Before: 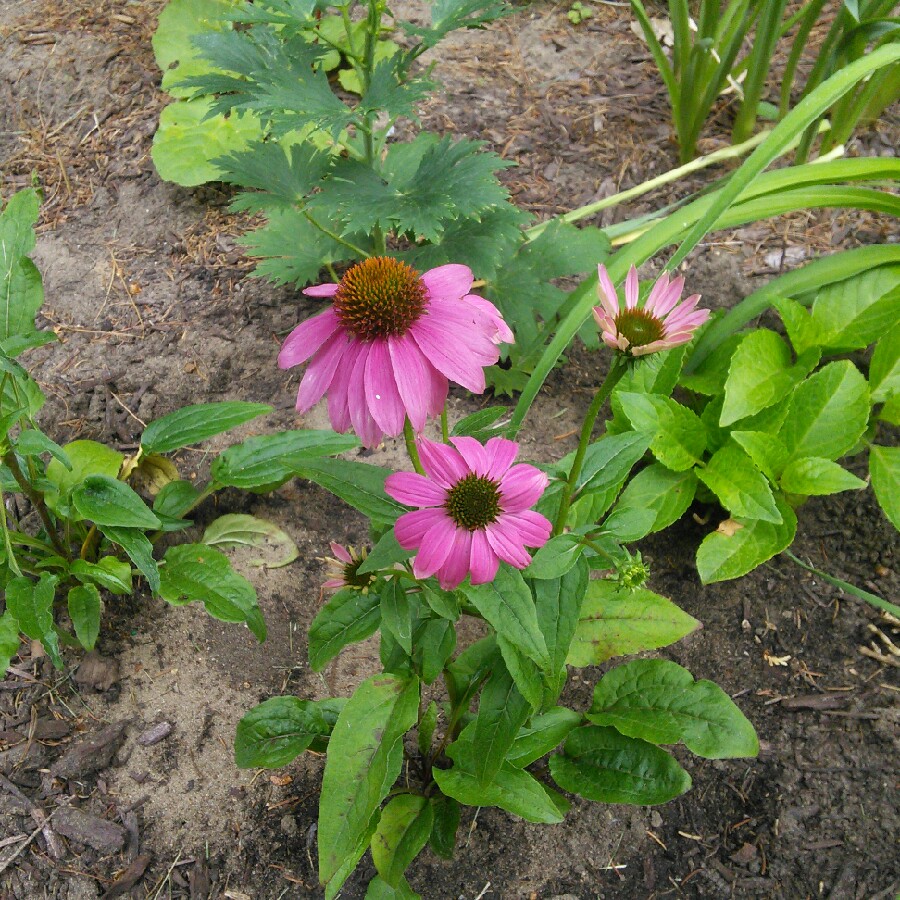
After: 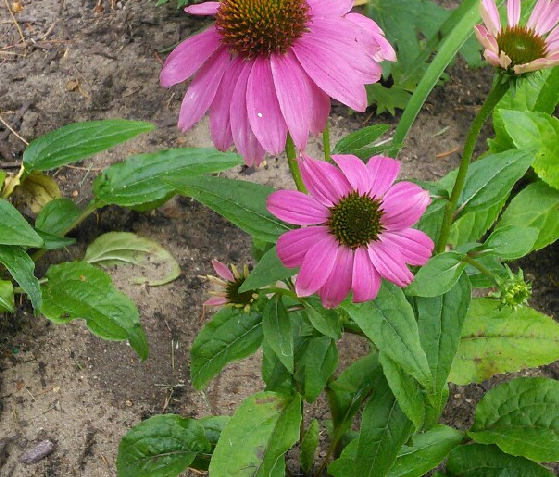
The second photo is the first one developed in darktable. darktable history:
crop: left 13.133%, top 31.398%, right 24.747%, bottom 15.528%
